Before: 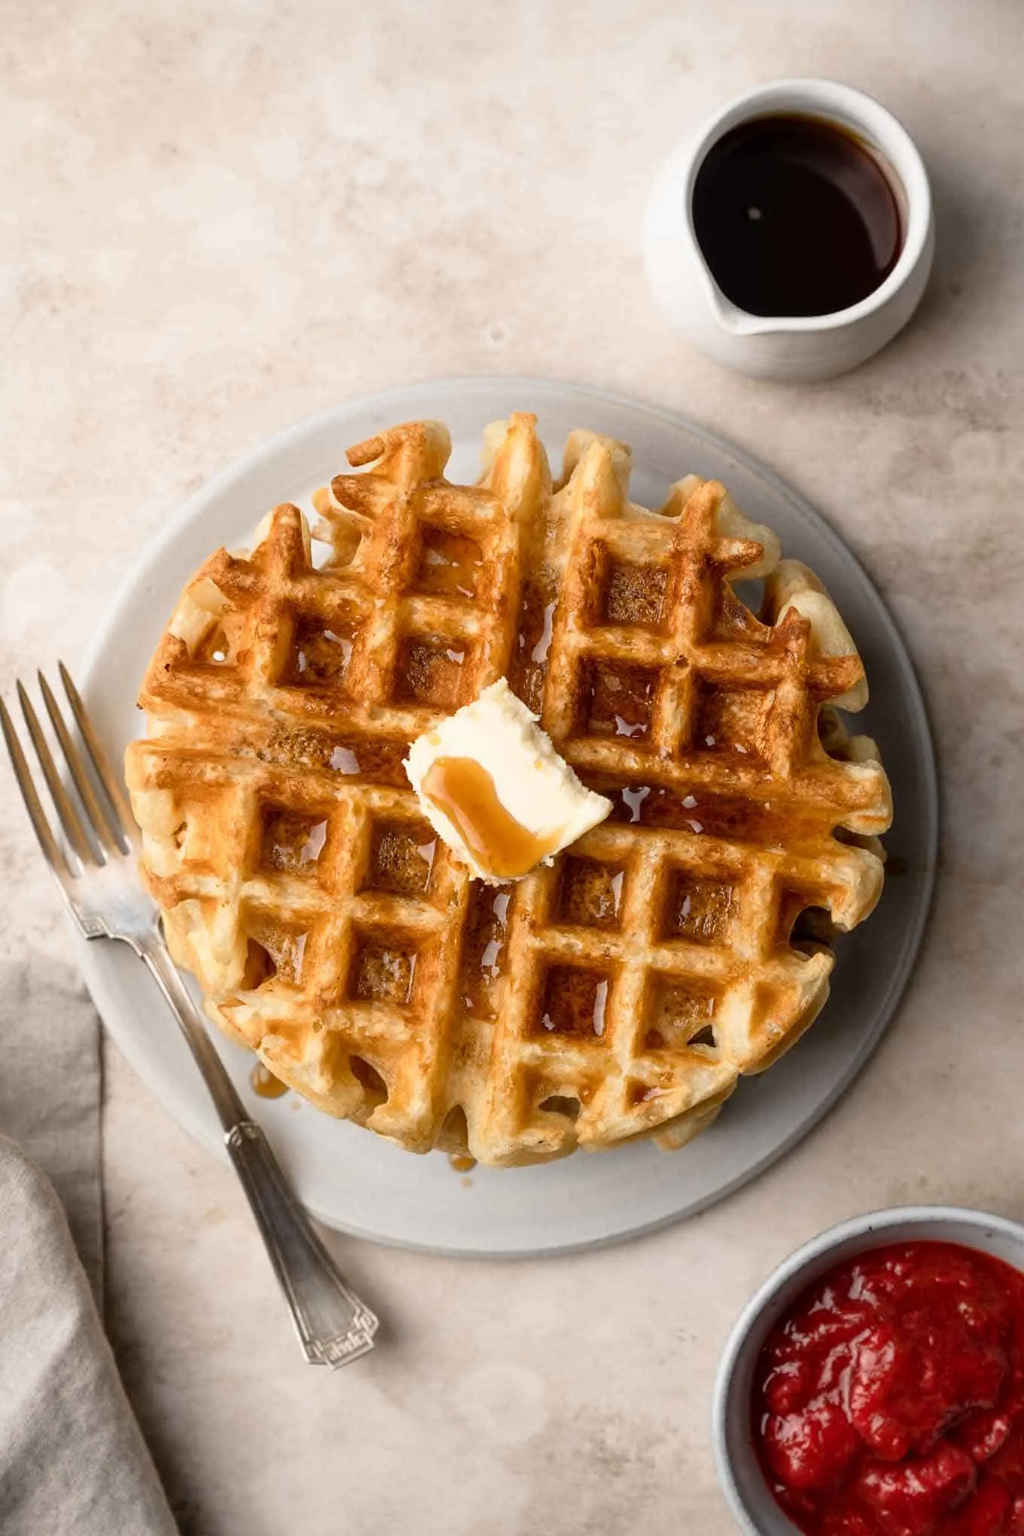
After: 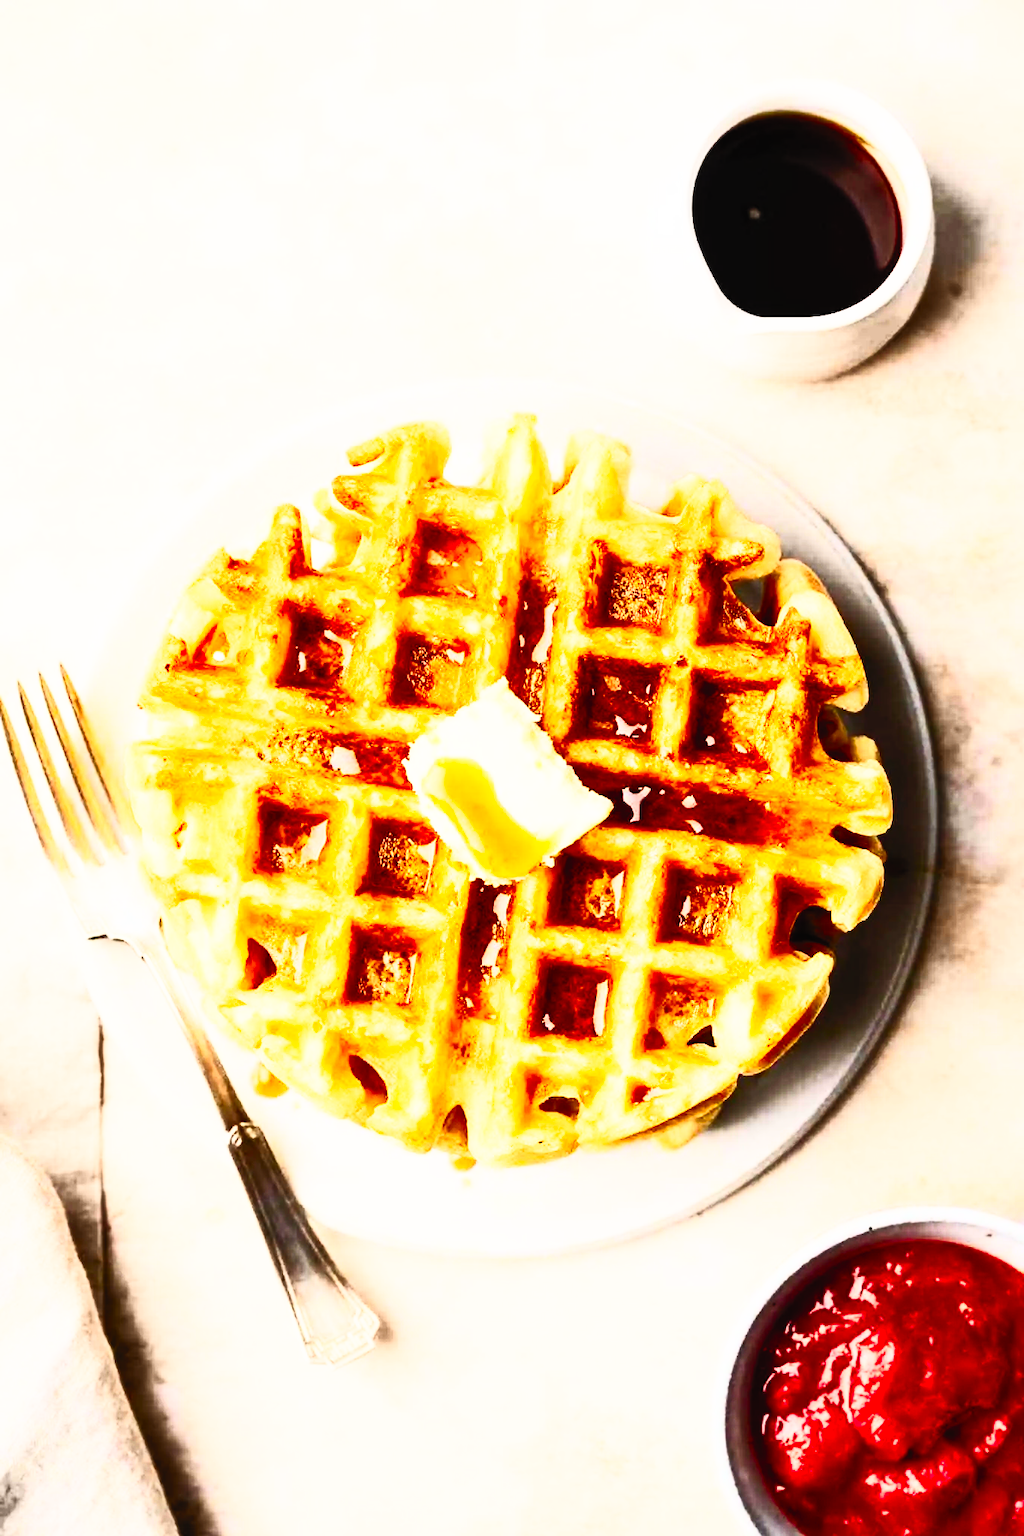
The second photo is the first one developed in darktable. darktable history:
sigmoid: contrast 1.81, skew -0.21, preserve hue 0%, red attenuation 0.1, red rotation 0.035, green attenuation 0.1, green rotation -0.017, blue attenuation 0.15, blue rotation -0.052, base primaries Rec2020
contrast brightness saturation: contrast 0.83, brightness 0.59, saturation 0.59
exposure: exposure 0.77 EV, compensate highlight preservation false
rotate and perspective: automatic cropping off
